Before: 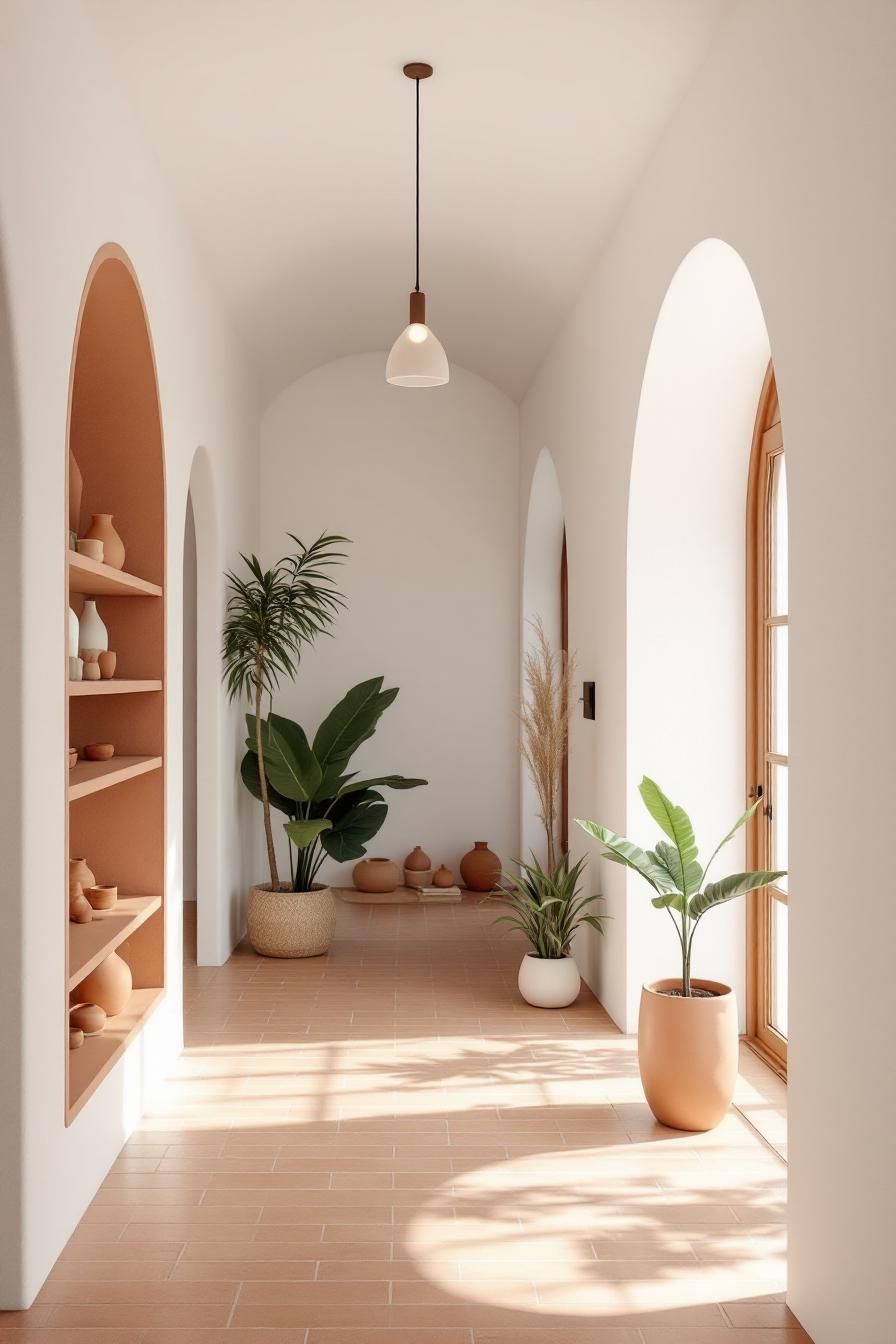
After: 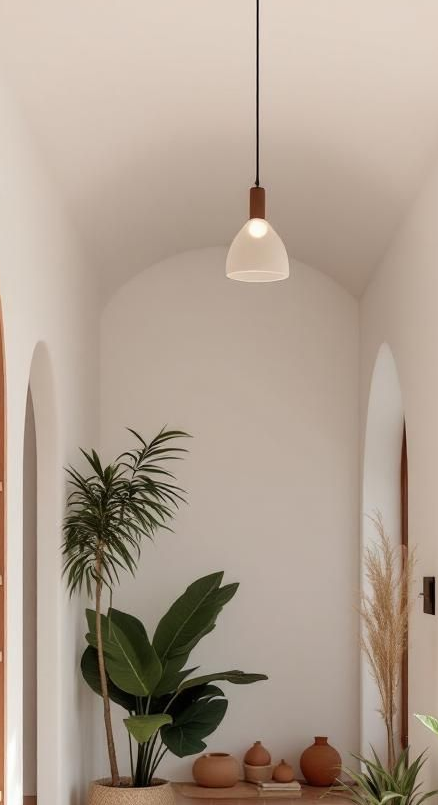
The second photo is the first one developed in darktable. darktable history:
crop: left 17.95%, top 7.867%, right 33.111%, bottom 32.214%
